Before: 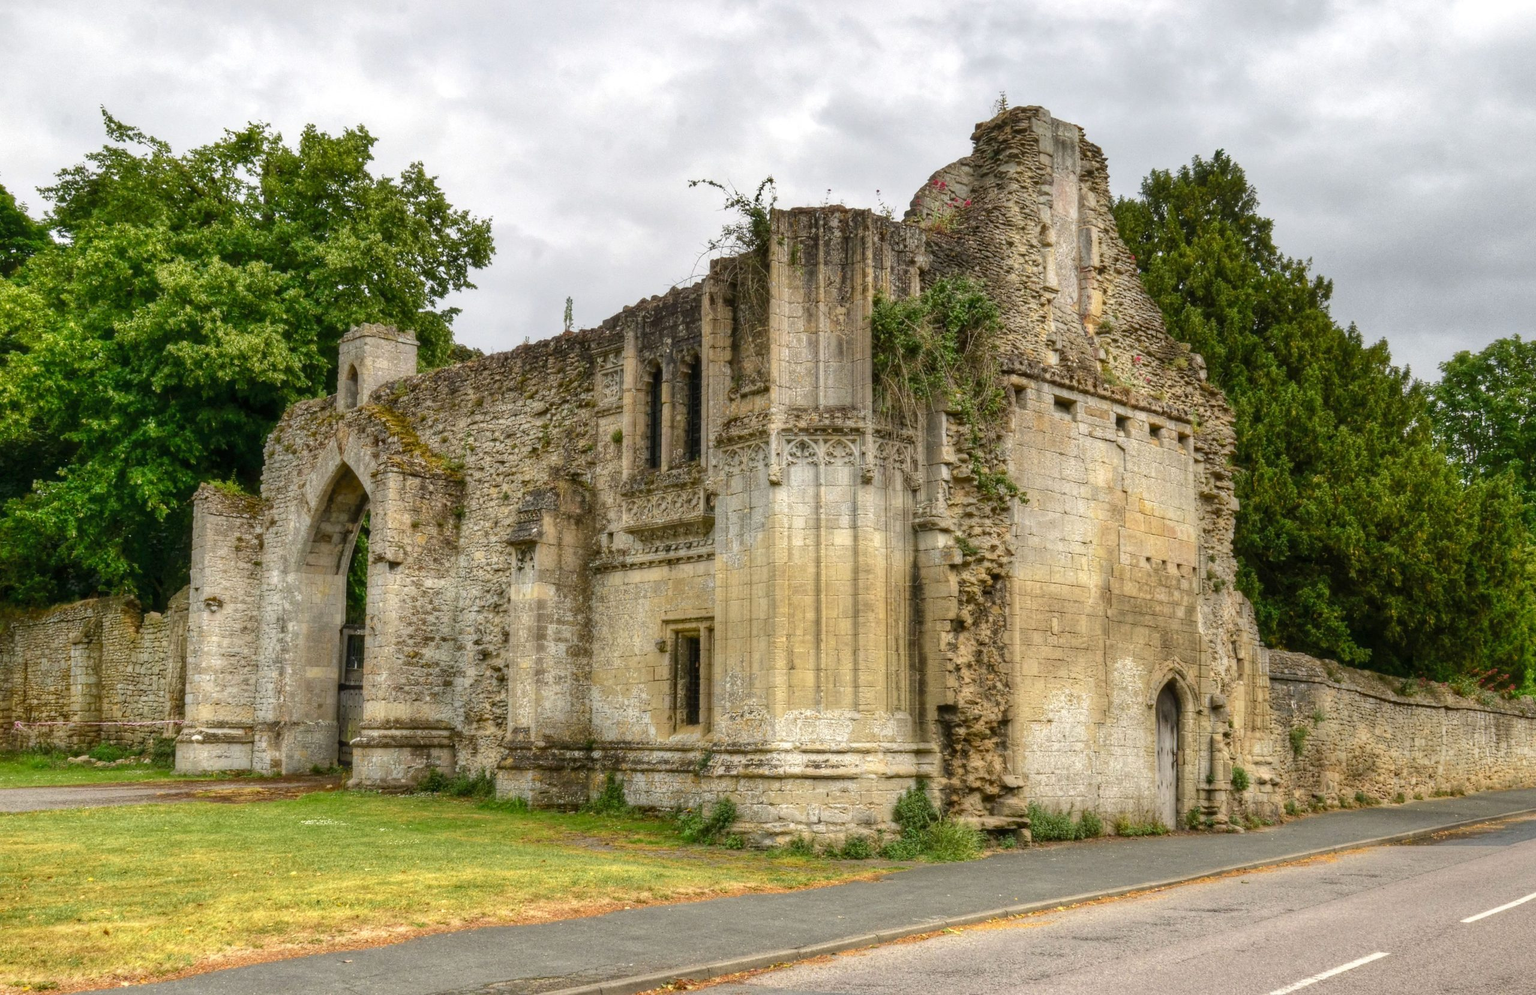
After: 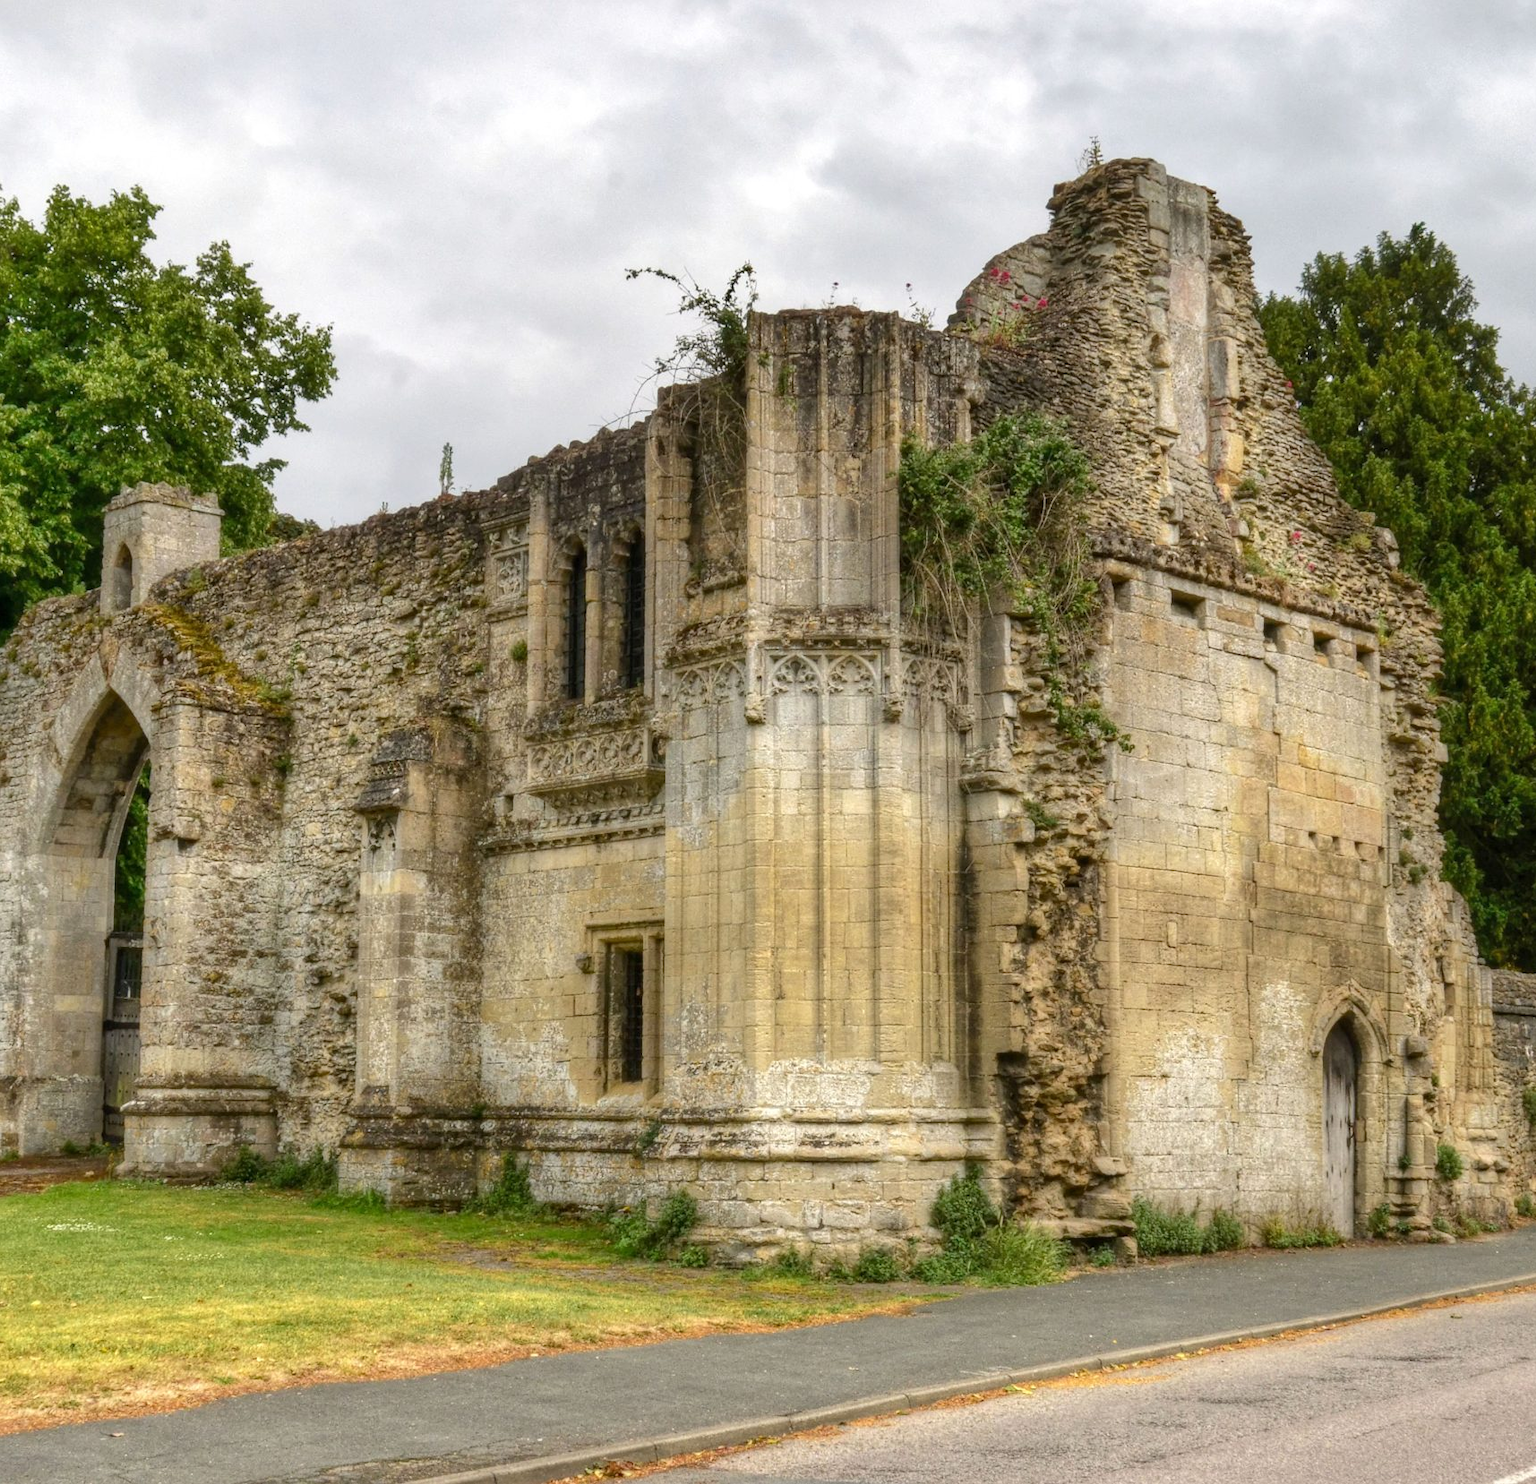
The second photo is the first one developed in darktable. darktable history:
crop and rotate: left 17.559%, right 15.448%
contrast equalizer: y [[0.526, 0.53, 0.532, 0.532, 0.53, 0.525], [0.5 ×6], [0.5 ×6], [0 ×6], [0 ×6]], mix 0.138
exposure: compensate exposure bias true, compensate highlight preservation false
